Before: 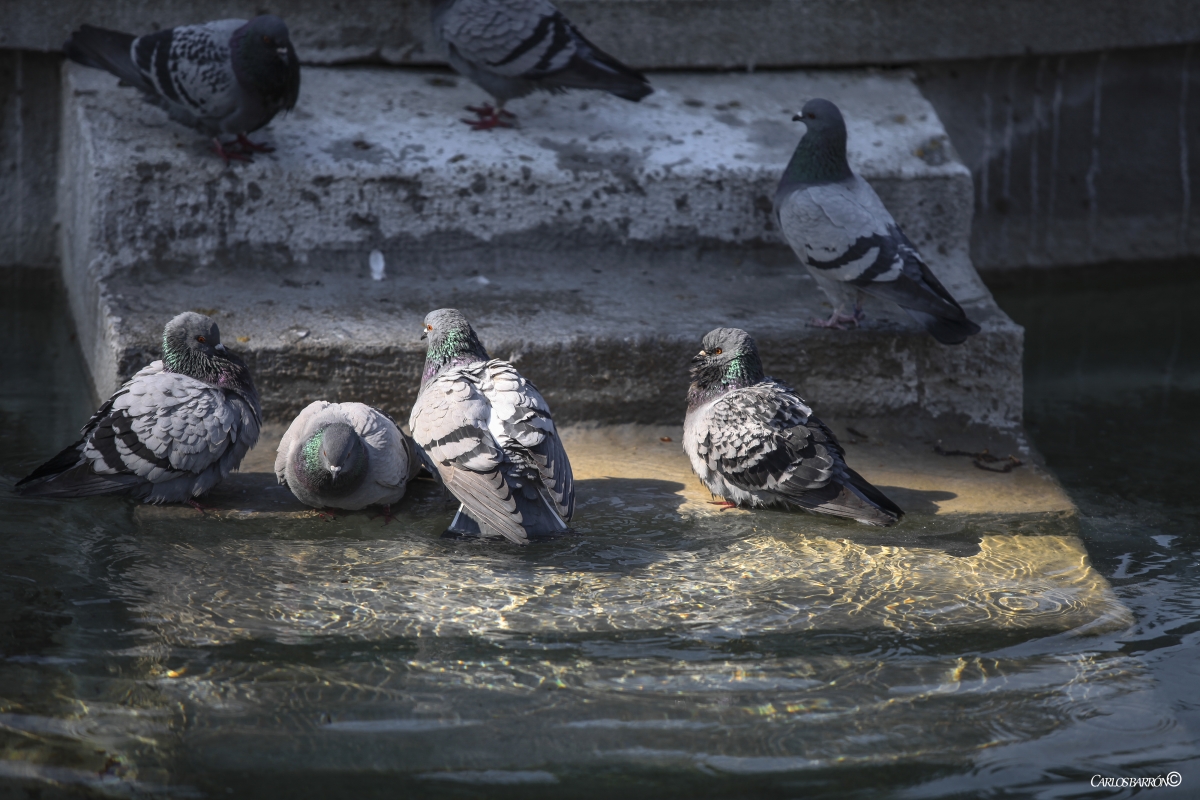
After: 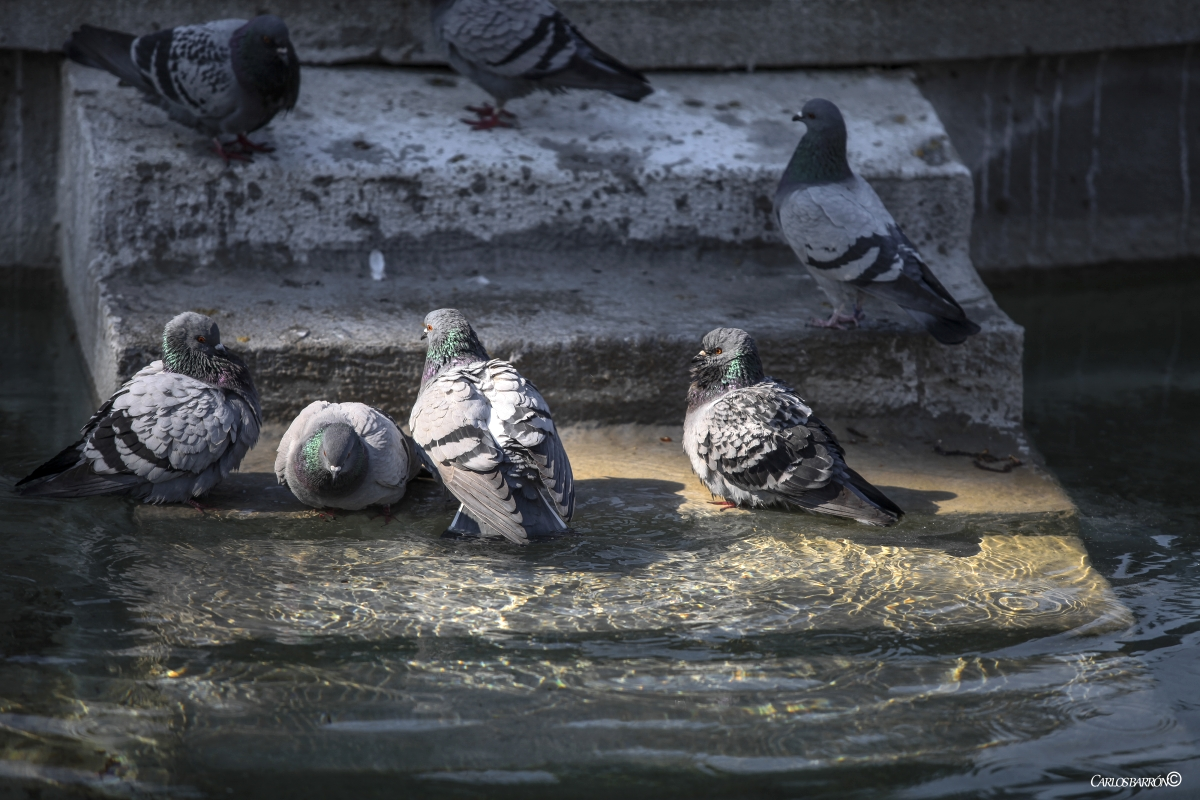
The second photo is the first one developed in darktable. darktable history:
local contrast: highlights 105%, shadows 102%, detail 120%, midtone range 0.2
